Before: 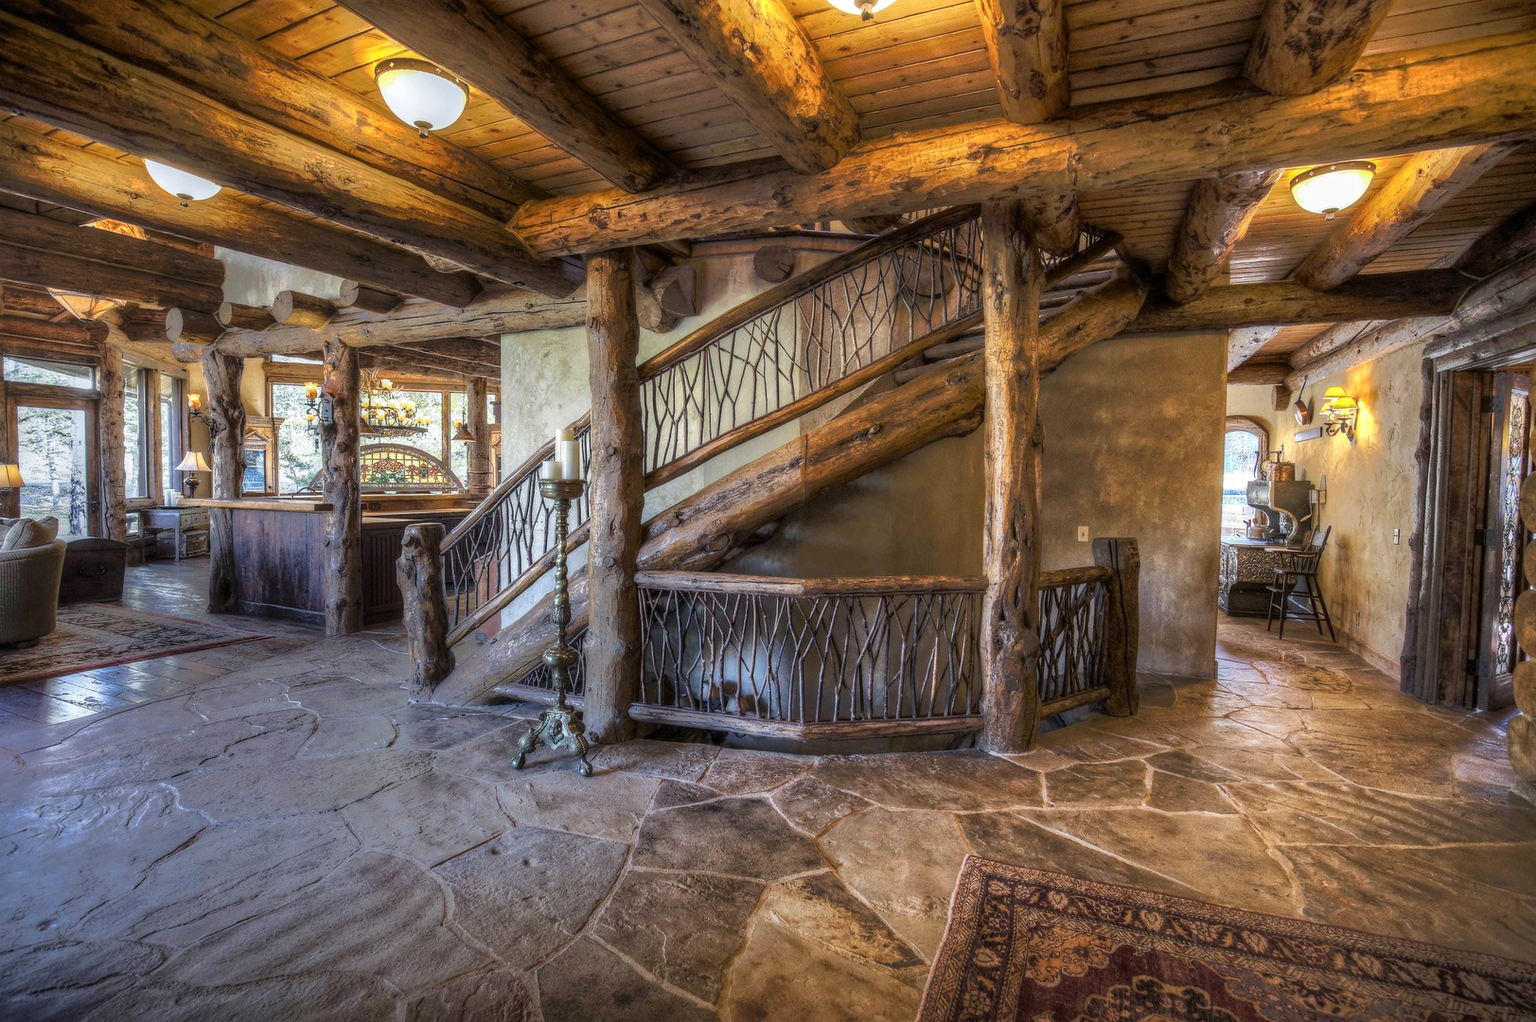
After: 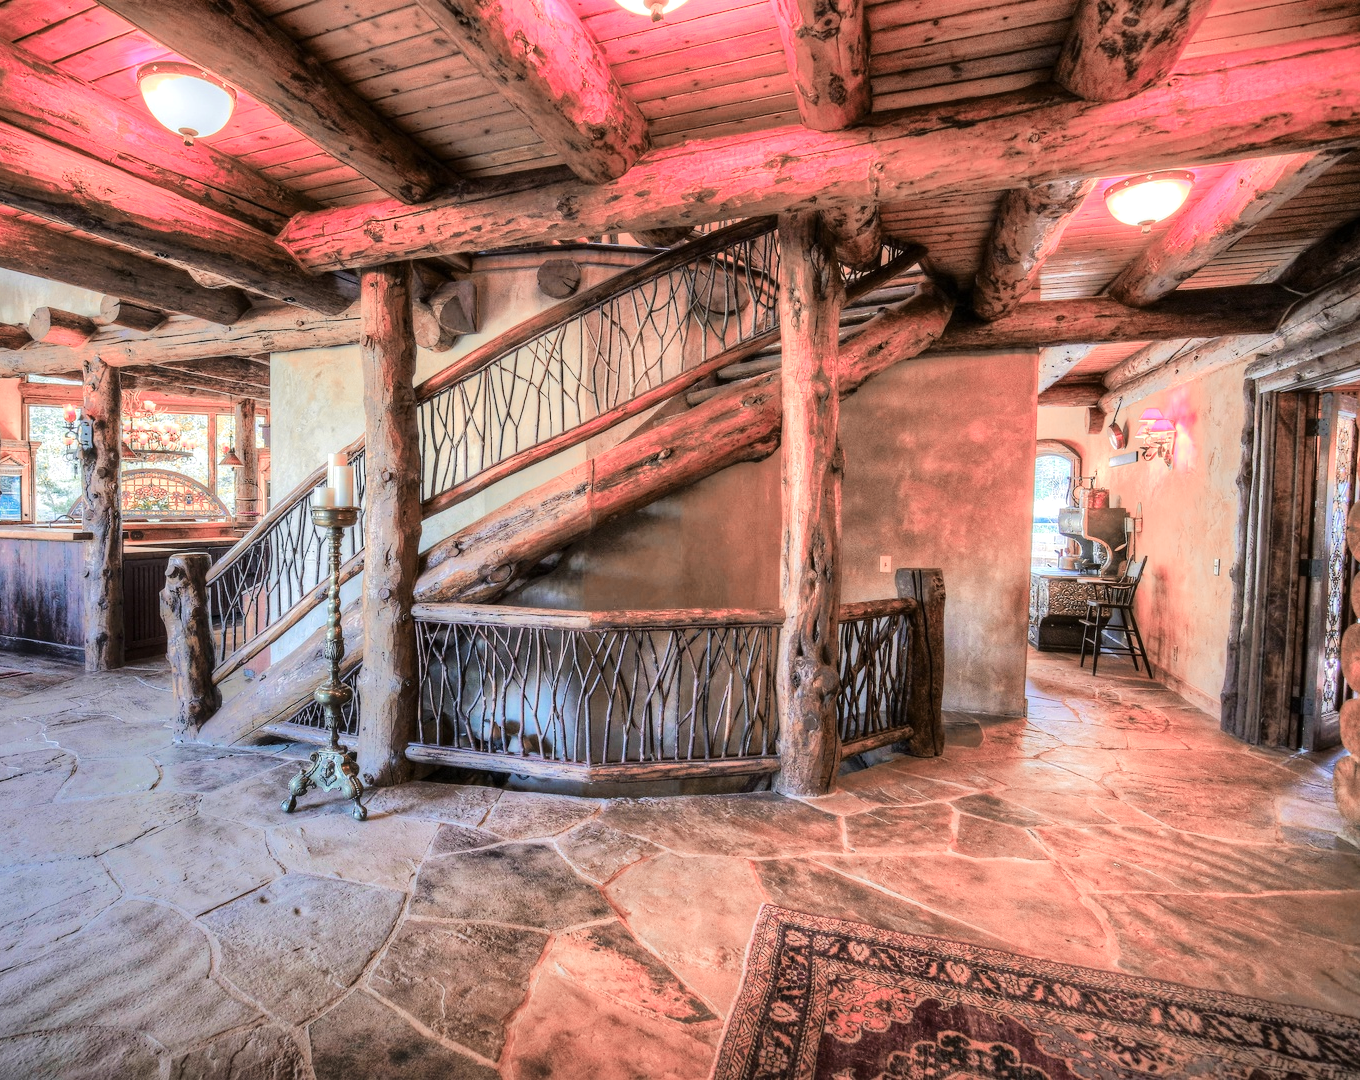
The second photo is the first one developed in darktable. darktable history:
crop: left 16.012%
shadows and highlights: low approximation 0.01, soften with gaussian
tone equalizer: -7 EV 0.154 EV, -6 EV 0.64 EV, -5 EV 1.17 EV, -4 EV 1.34 EV, -3 EV 1.12 EV, -2 EV 0.6 EV, -1 EV 0.162 EV, edges refinement/feathering 500, mask exposure compensation -1.57 EV, preserve details no
color zones: curves: ch2 [(0, 0.488) (0.143, 0.417) (0.286, 0.212) (0.429, 0.179) (0.571, 0.154) (0.714, 0.415) (0.857, 0.495) (1, 0.488)]
